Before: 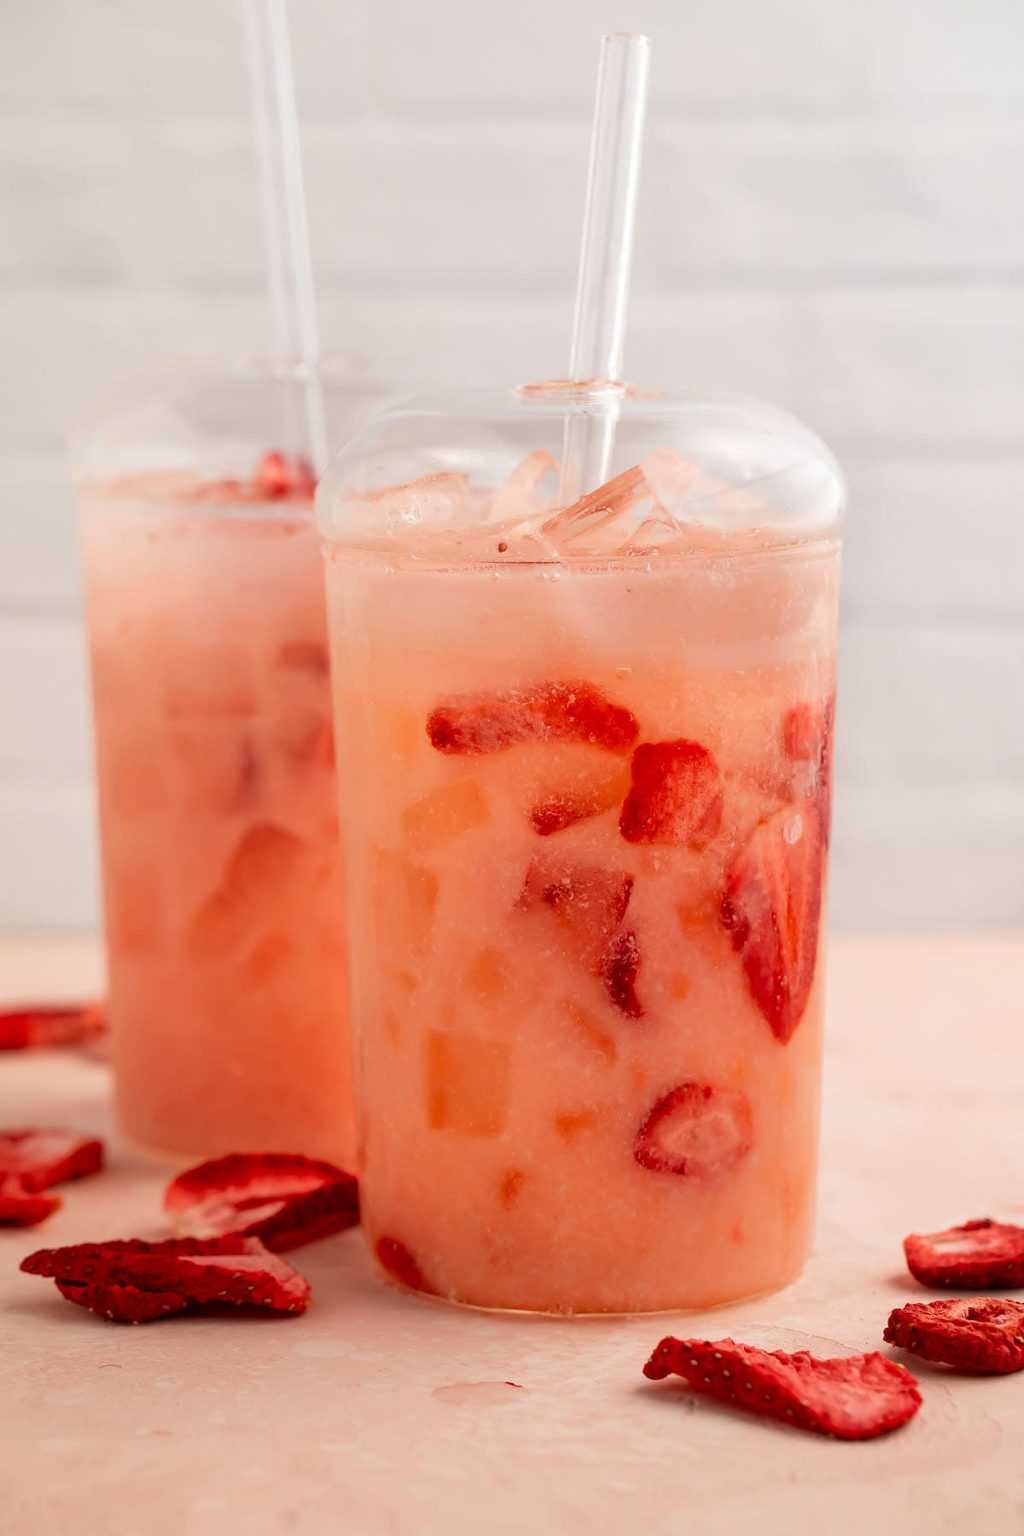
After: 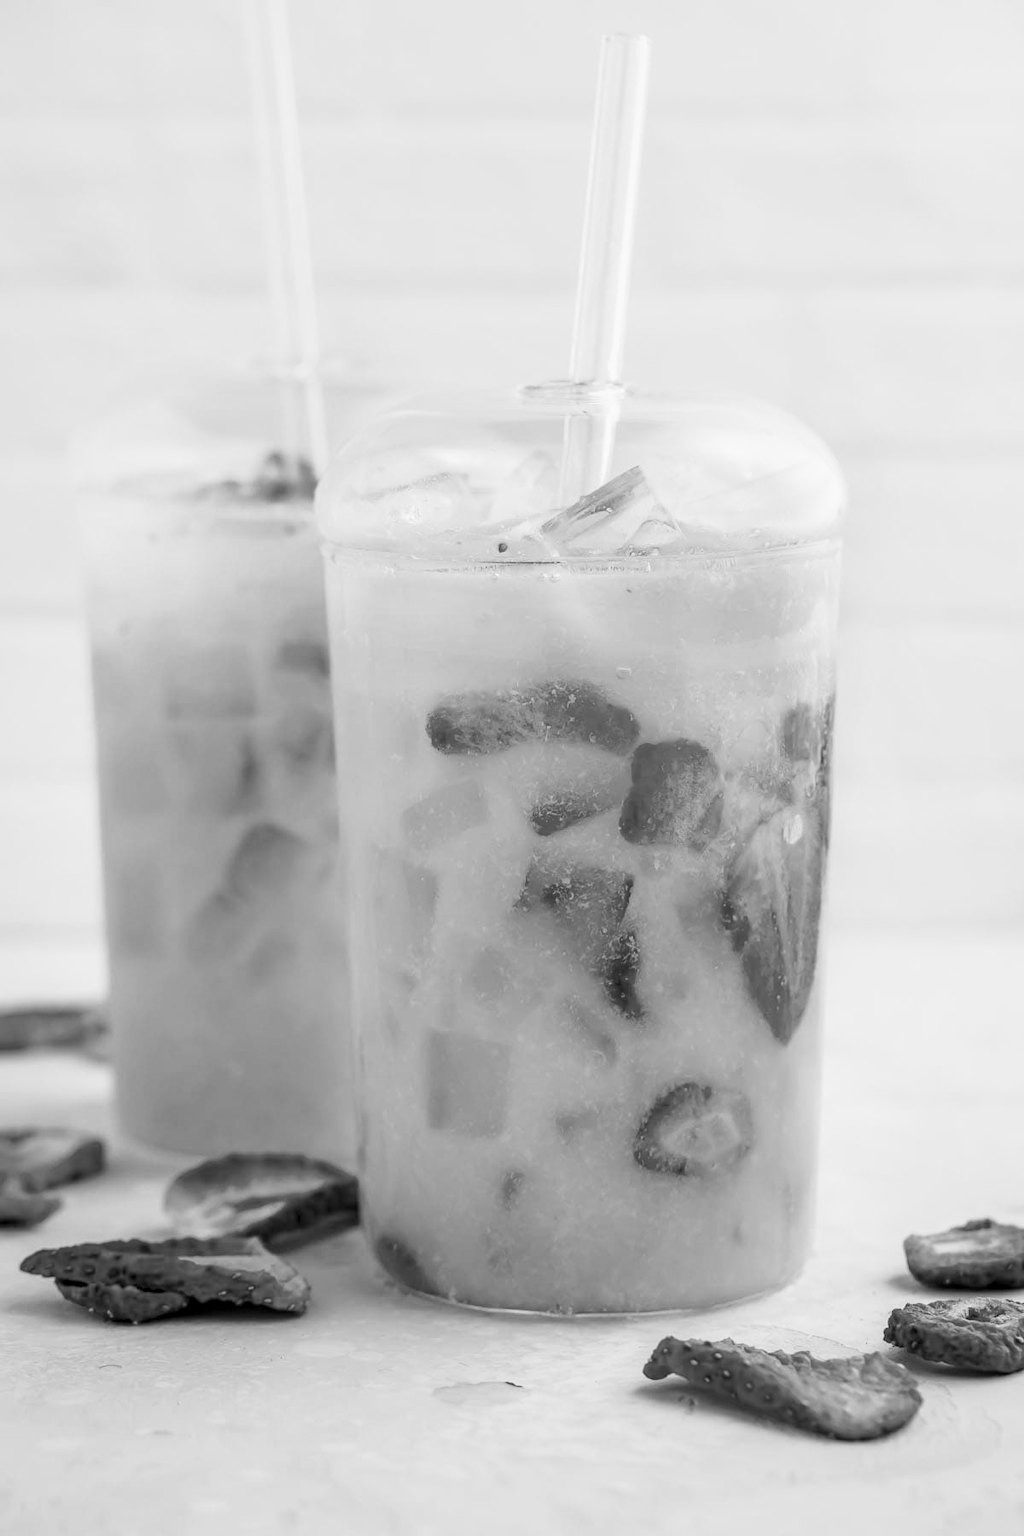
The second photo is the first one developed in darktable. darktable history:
monochrome: on, module defaults
local contrast: detail 130%
base curve: curves: ch0 [(0, 0) (0.028, 0.03) (0.121, 0.232) (0.46, 0.748) (0.859, 0.968) (1, 1)], preserve colors none
shadows and highlights: shadows 25, white point adjustment -3, highlights -30
